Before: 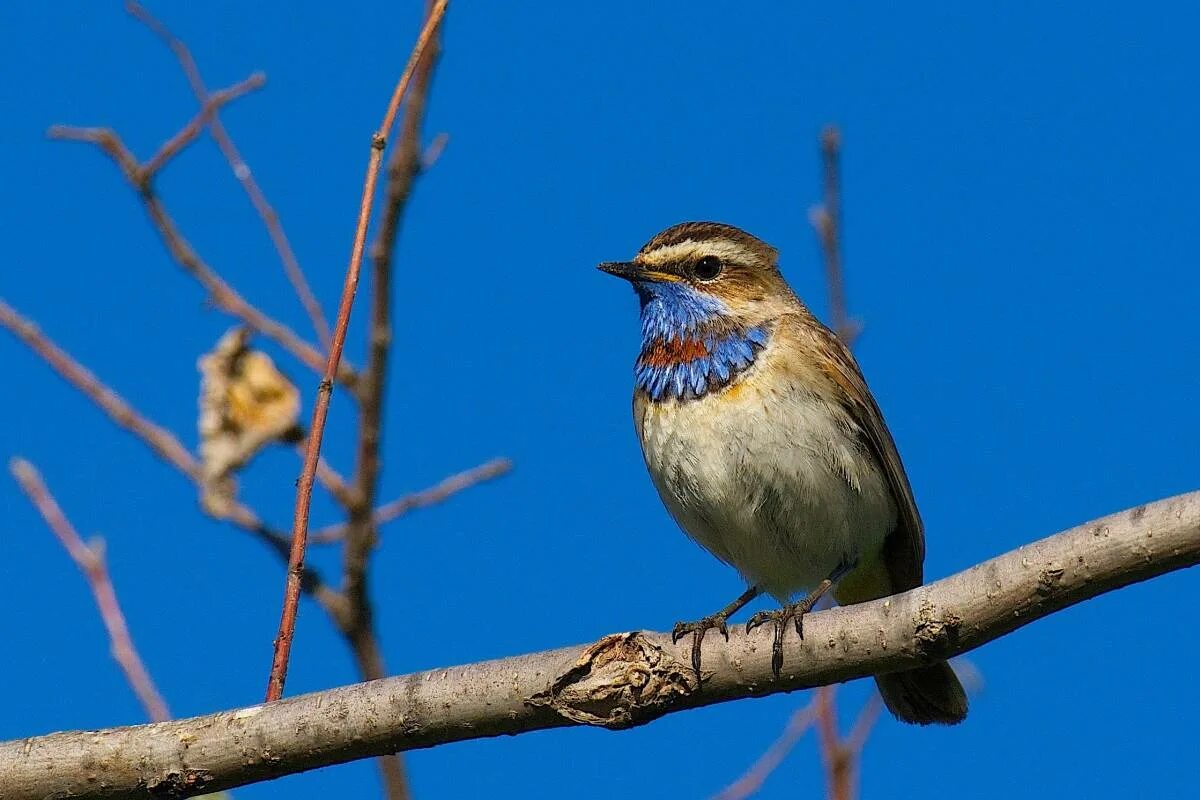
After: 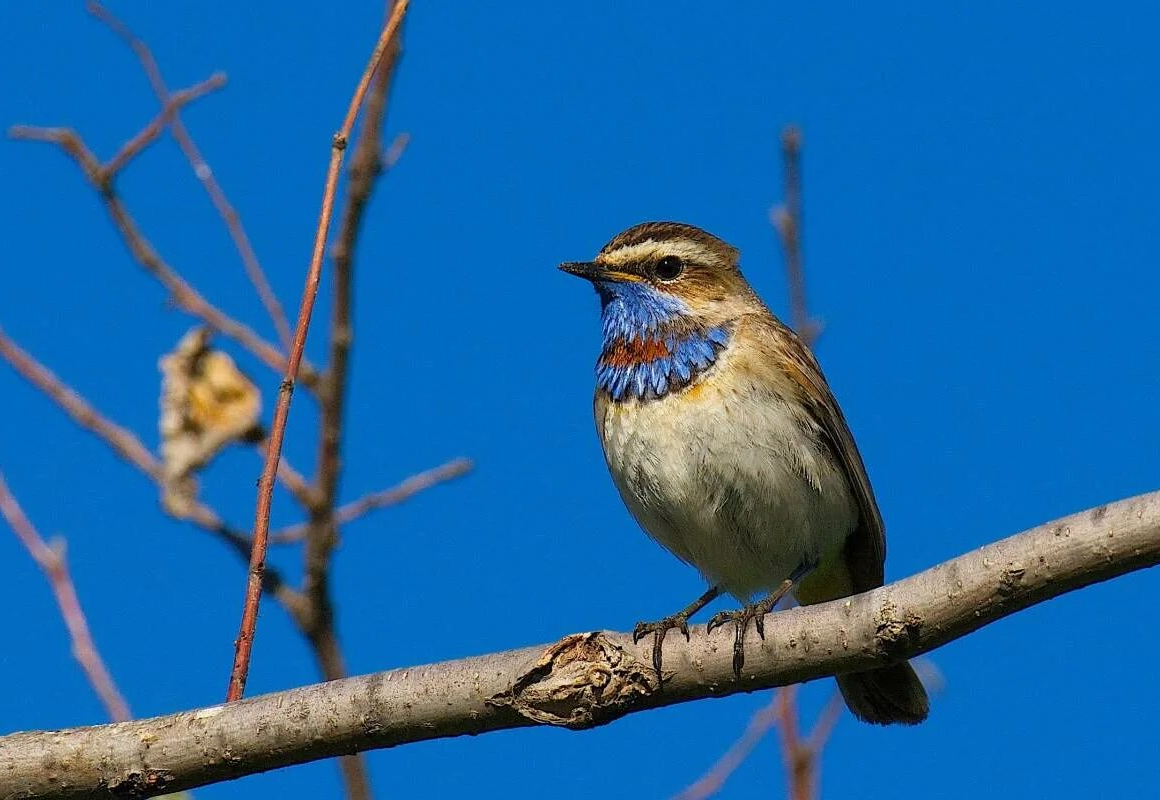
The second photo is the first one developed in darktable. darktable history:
crop and rotate: left 3.331%
